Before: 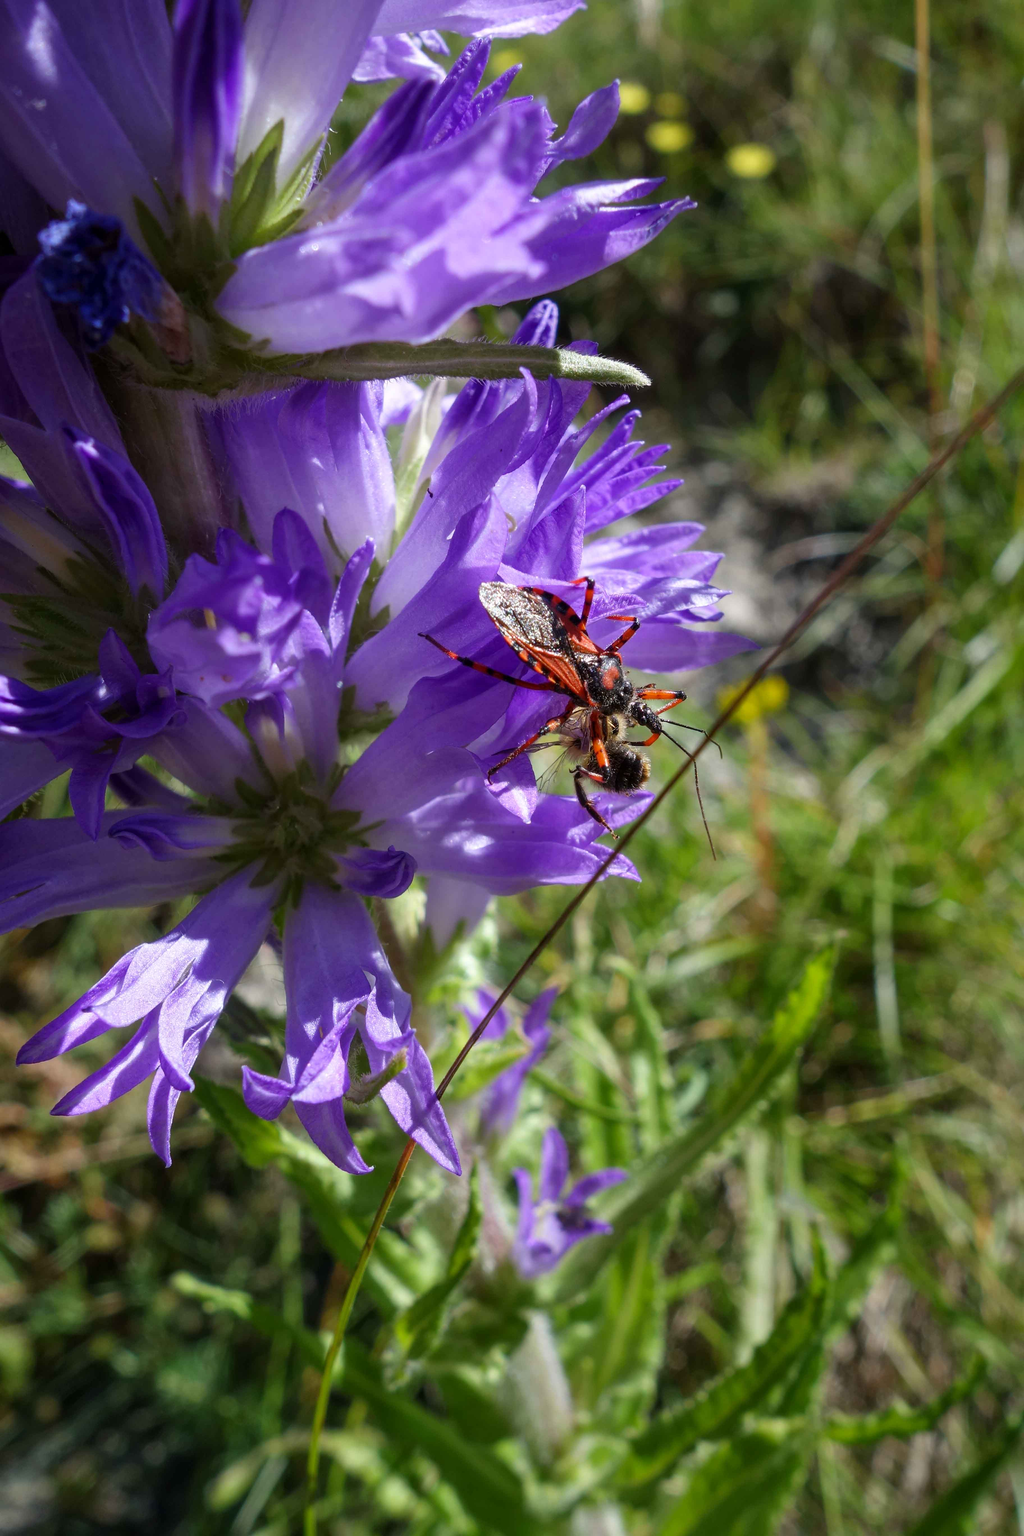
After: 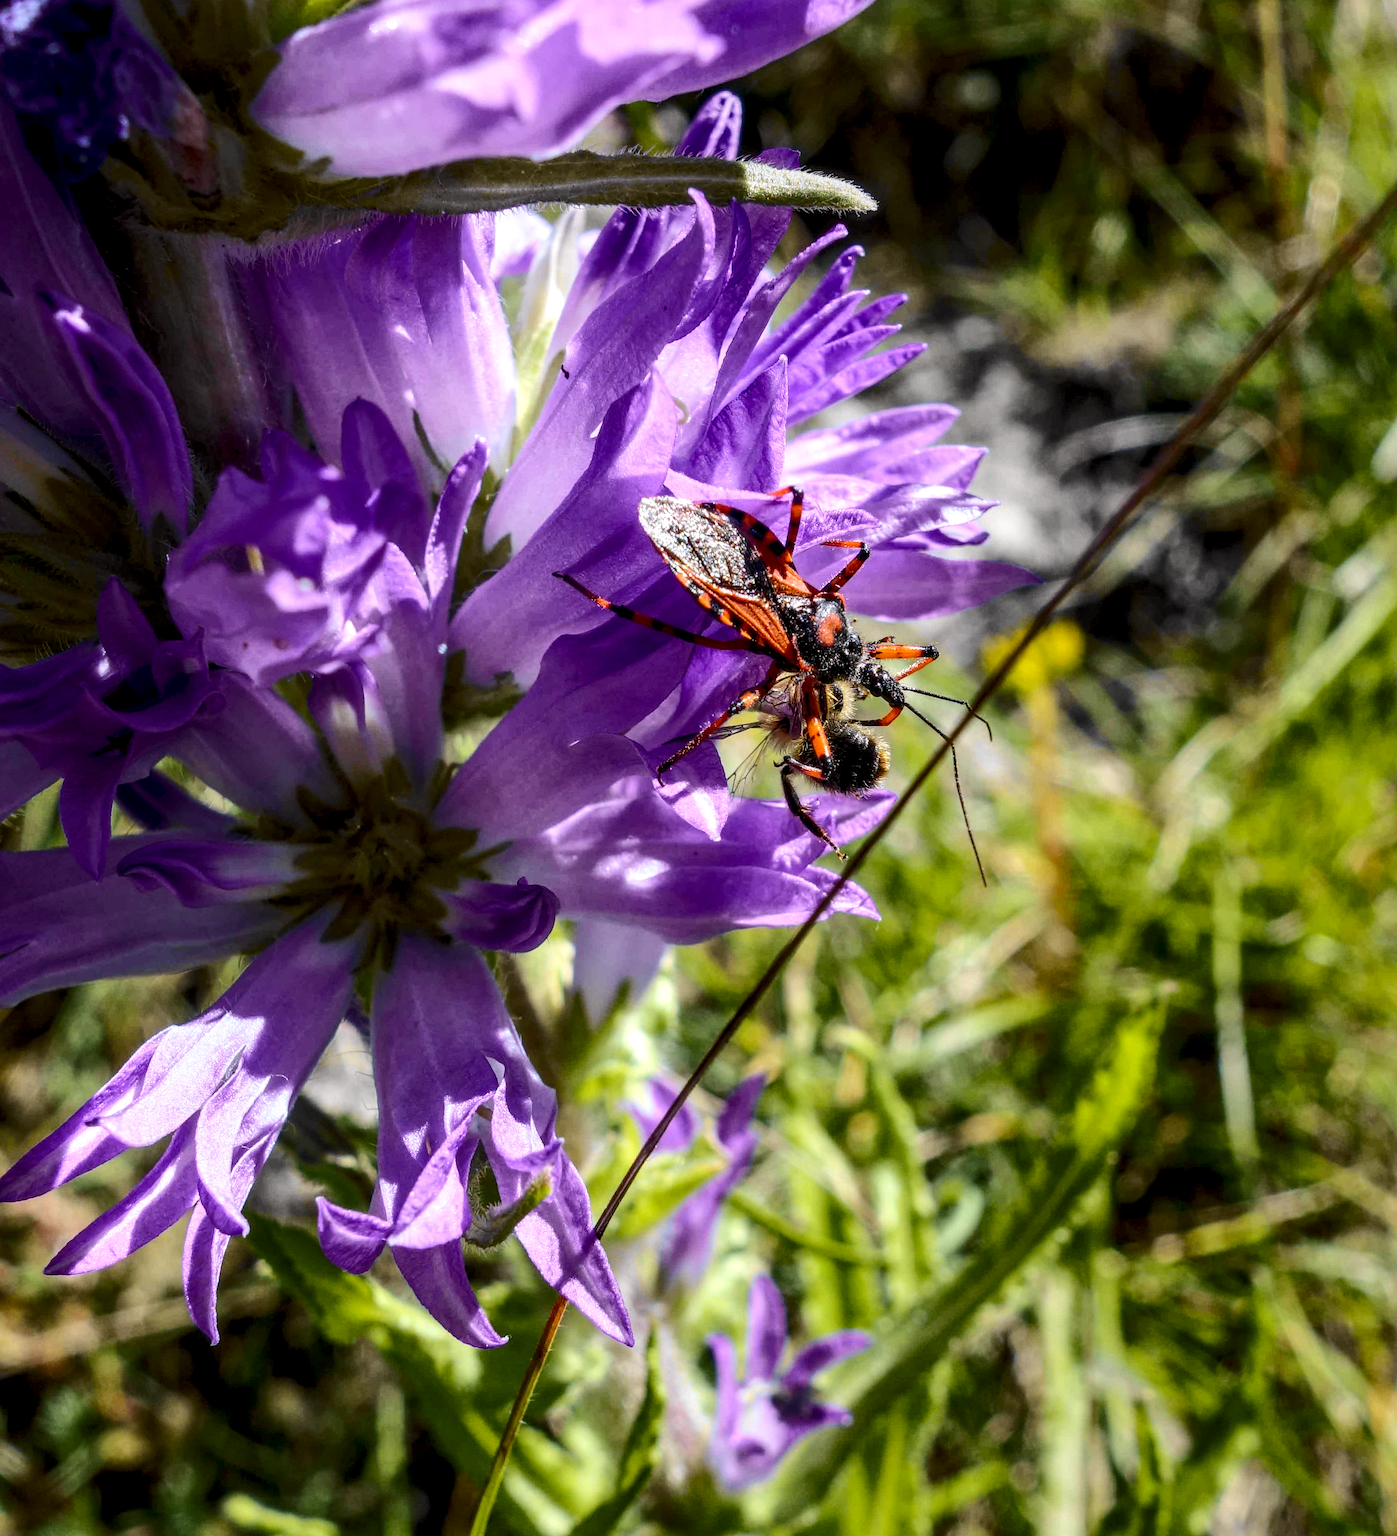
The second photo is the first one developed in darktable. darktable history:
crop and rotate: left 2.991%, top 13.302%, right 1.981%, bottom 12.636%
rotate and perspective: rotation -1.42°, crop left 0.016, crop right 0.984, crop top 0.035, crop bottom 0.965
local contrast: highlights 59%, detail 145%
tone curve: curves: ch0 [(0.017, 0) (0.107, 0.071) (0.295, 0.264) (0.447, 0.507) (0.54, 0.618) (0.733, 0.791) (0.879, 0.898) (1, 0.97)]; ch1 [(0, 0) (0.393, 0.415) (0.447, 0.448) (0.485, 0.497) (0.523, 0.515) (0.544, 0.55) (0.59, 0.609) (0.686, 0.686) (1, 1)]; ch2 [(0, 0) (0.369, 0.388) (0.449, 0.431) (0.499, 0.5) (0.521, 0.505) (0.53, 0.538) (0.579, 0.601) (0.669, 0.733) (1, 1)], color space Lab, independent channels, preserve colors none
